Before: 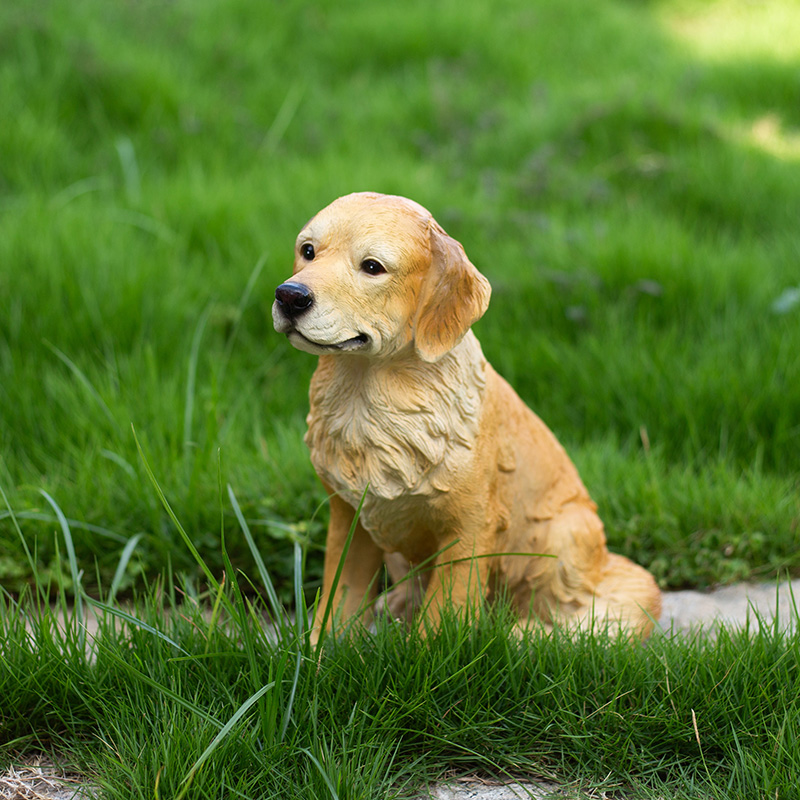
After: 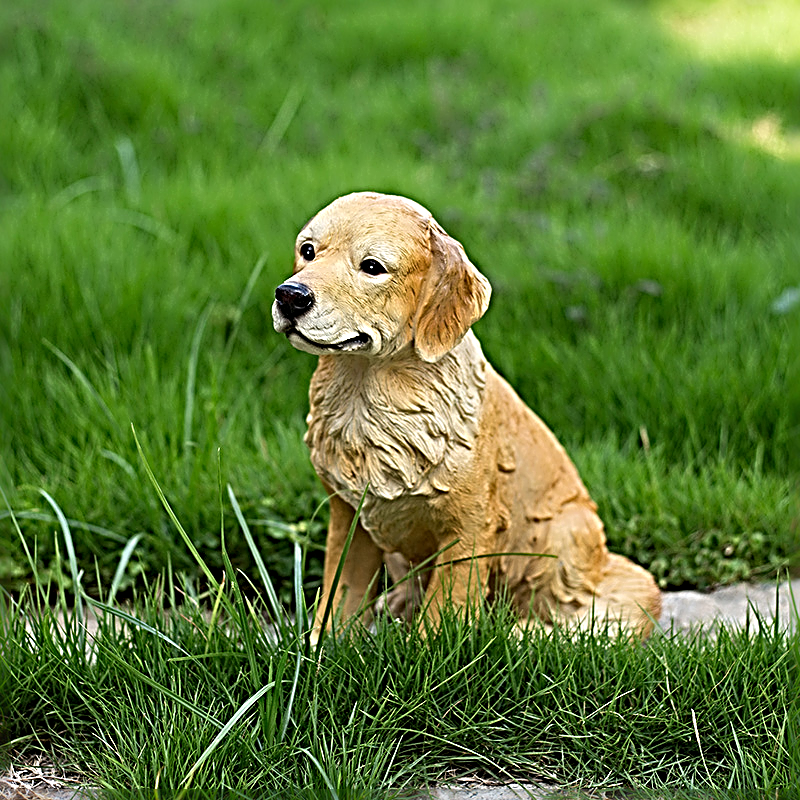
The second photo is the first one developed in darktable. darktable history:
sharpen: radius 4.022, amount 1.999
